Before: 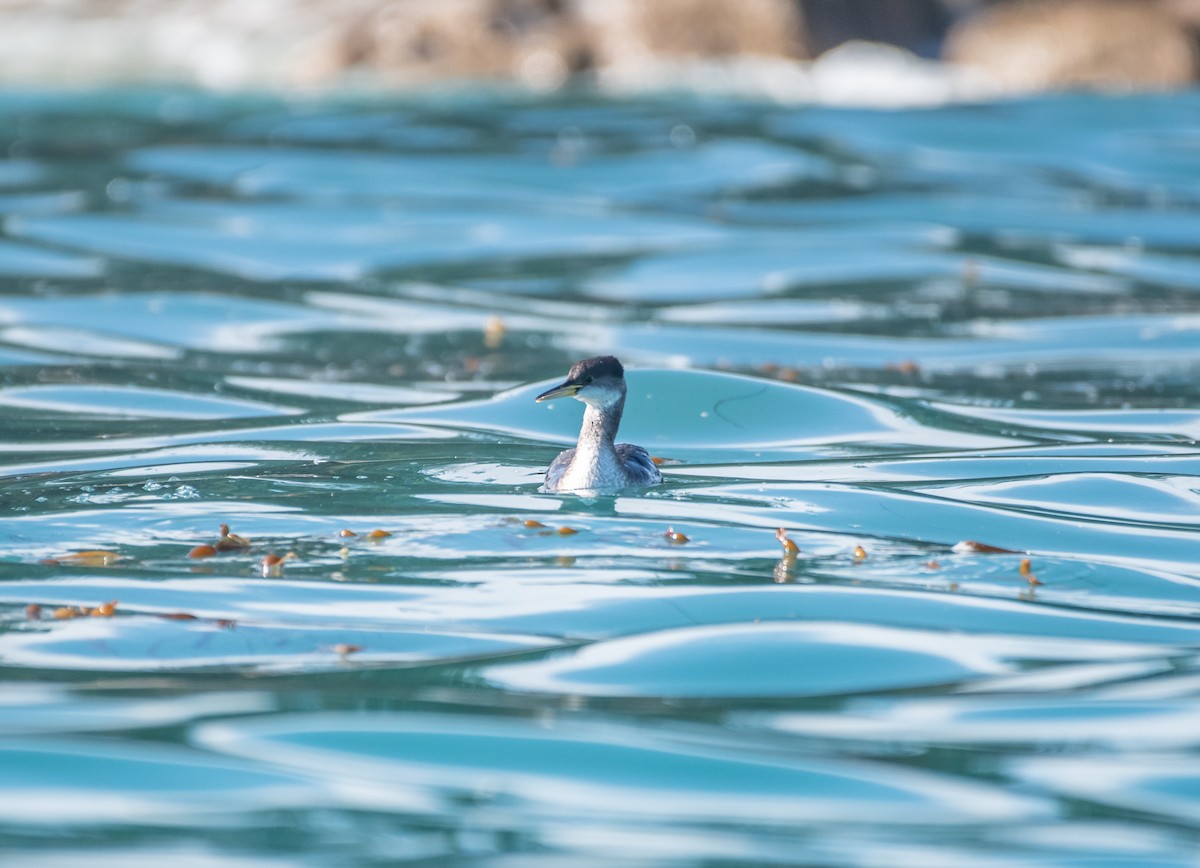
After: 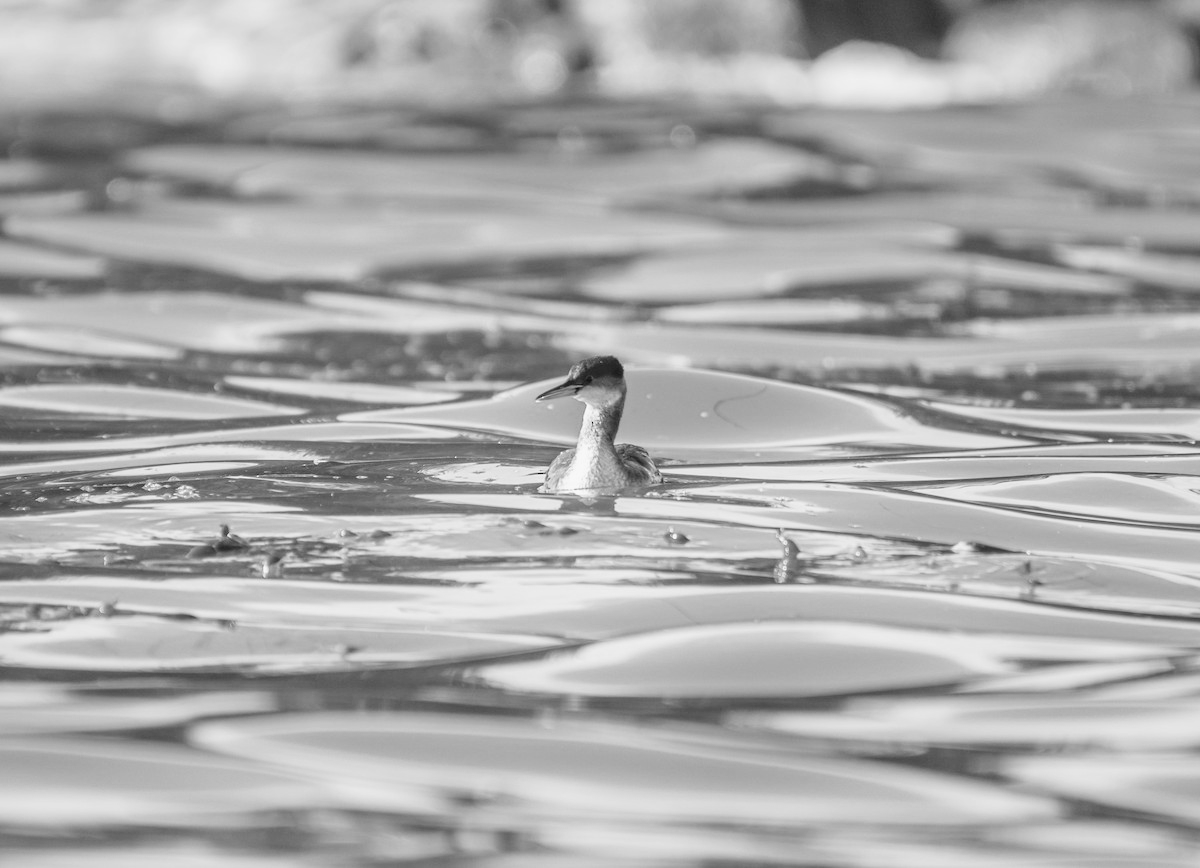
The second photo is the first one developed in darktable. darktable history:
tone curve: curves: ch0 [(0.021, 0) (0.104, 0.052) (0.496, 0.526) (0.737, 0.783) (1, 1)], color space Lab, linked channels, preserve colors none
color calibration "t3mujinpack channel mixer": output gray [0.21, 0.42, 0.37, 0], gray › normalize channels true, illuminant same as pipeline (D50), adaptation XYZ, x 0.346, y 0.359, gamut compression 0
